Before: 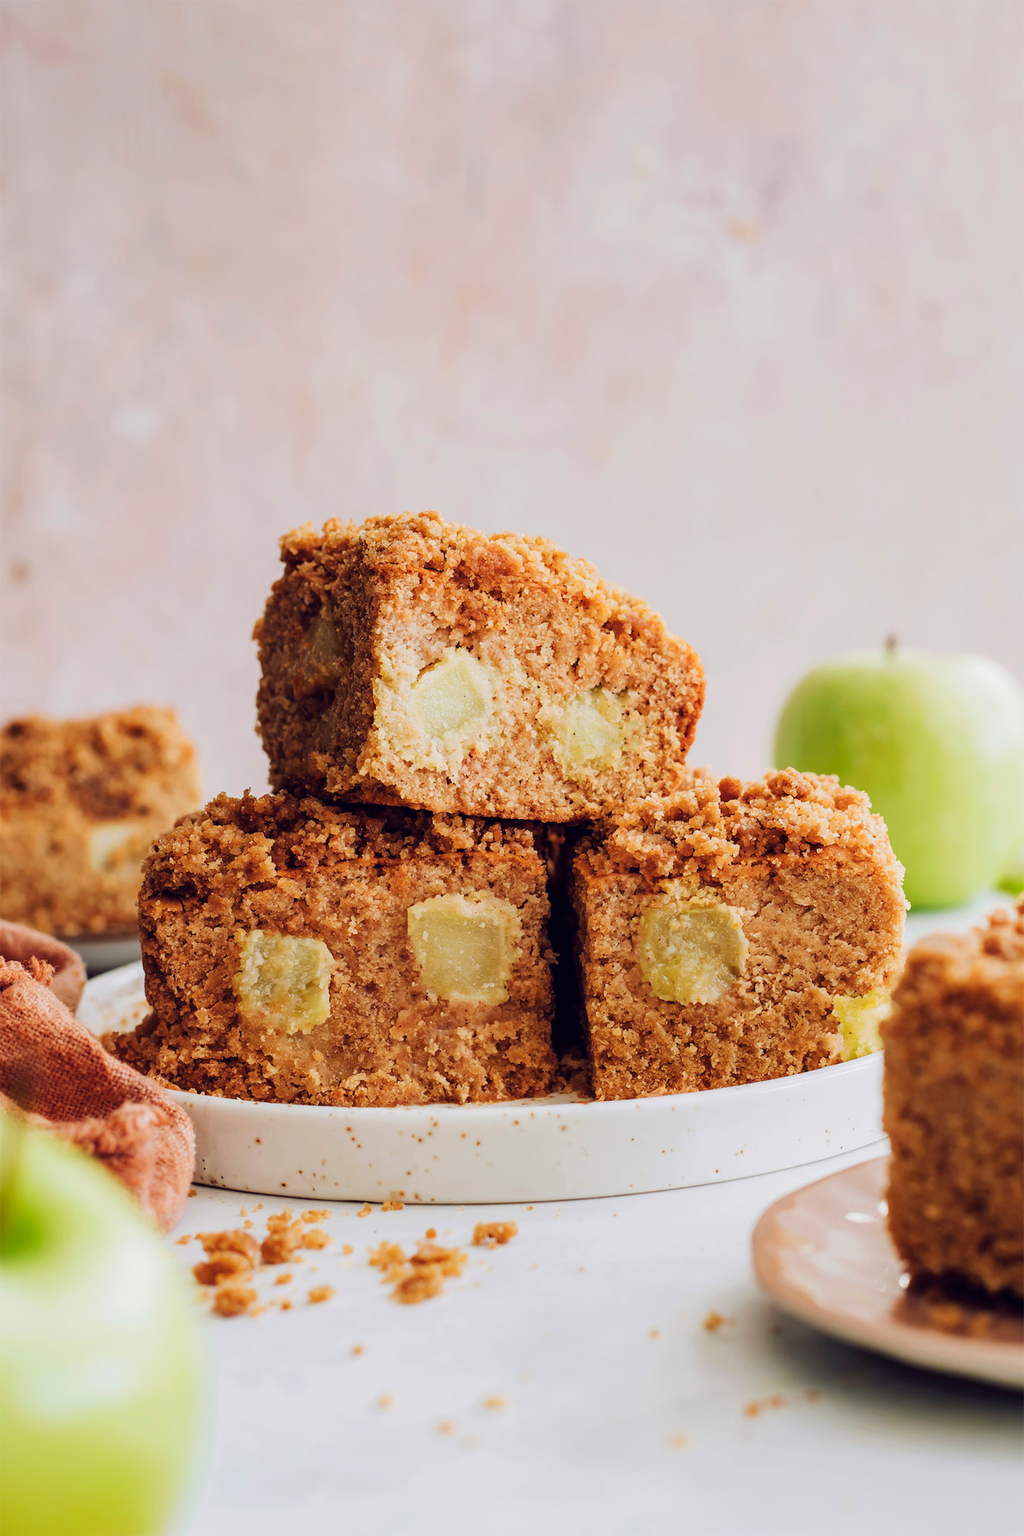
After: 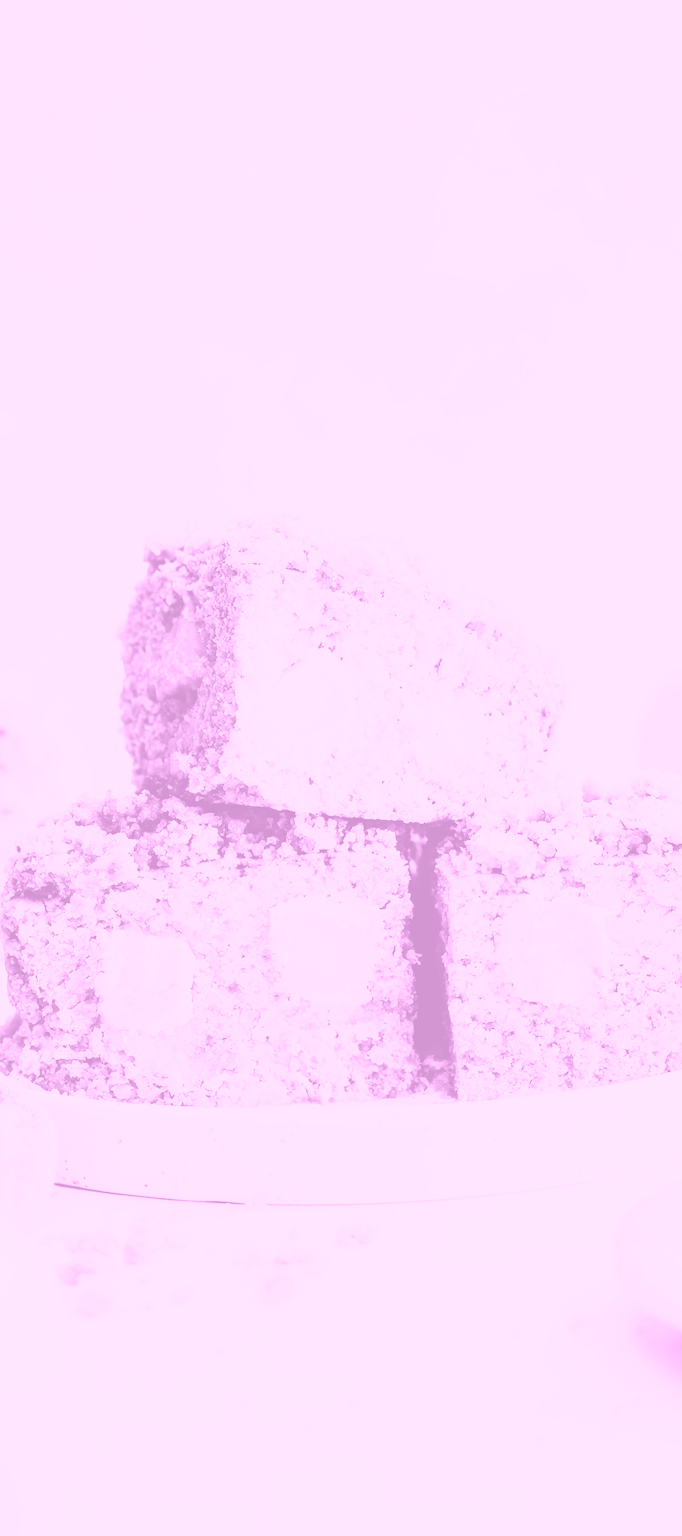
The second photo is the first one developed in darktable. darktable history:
white balance: emerald 1
crop and rotate: left 13.537%, right 19.796%
tone curve: curves: ch0 [(0, 0.026) (0.155, 0.133) (0.272, 0.34) (0.434, 0.625) (0.676, 0.871) (0.994, 0.955)], color space Lab, linked channels, preserve colors none
colorize: hue 331.2°, saturation 75%, source mix 30.28%, lightness 70.52%, version 1
exposure: black level correction 0, exposure 1.388 EV, compensate exposure bias true, compensate highlight preservation false
